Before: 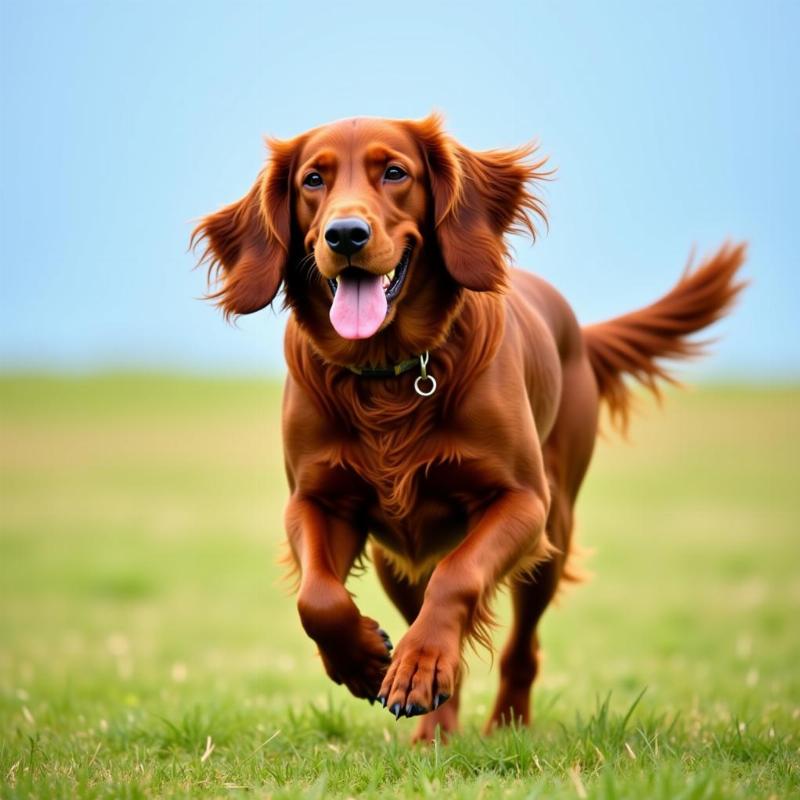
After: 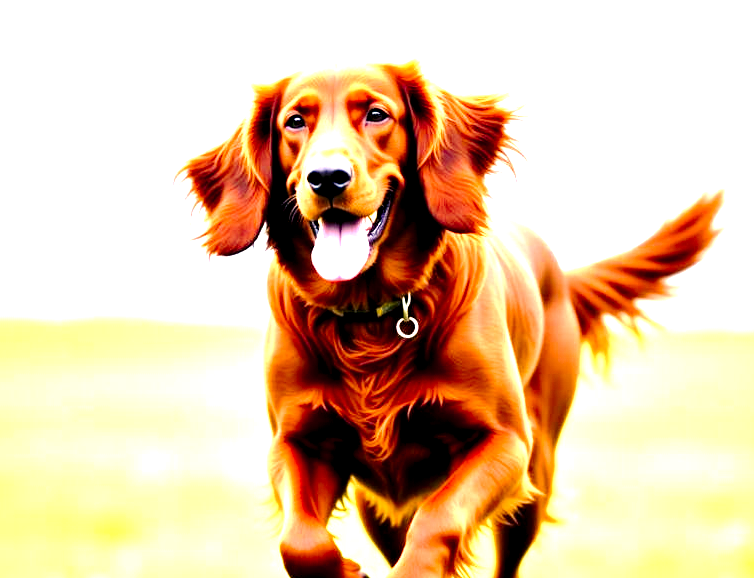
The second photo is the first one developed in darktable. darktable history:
color balance rgb: shadows lift › luminance -21.505%, shadows lift › chroma 9.037%, shadows lift › hue 283°, highlights gain › chroma 2.47%, highlights gain › hue 34.96°, linear chroma grading › shadows -1.609%, linear chroma grading › highlights -14.516%, linear chroma grading › global chroma -9.34%, linear chroma grading › mid-tones -9.998%, perceptual saturation grading › global saturation 25.702%, global vibrance 11.404%, contrast 4.861%
crop: left 2.355%, top 7.348%, right 3.325%, bottom 20.327%
exposure: black level correction 0.005, exposure 2.066 EV, compensate exposure bias true, compensate highlight preservation false
tone curve: curves: ch0 [(0, 0) (0.003, 0.002) (0.011, 0.009) (0.025, 0.02) (0.044, 0.034) (0.069, 0.046) (0.1, 0.062) (0.136, 0.083) (0.177, 0.119) (0.224, 0.162) (0.277, 0.216) (0.335, 0.282) (0.399, 0.365) (0.468, 0.457) (0.543, 0.541) (0.623, 0.624) (0.709, 0.713) (0.801, 0.797) (0.898, 0.889) (1, 1)], preserve colors none
